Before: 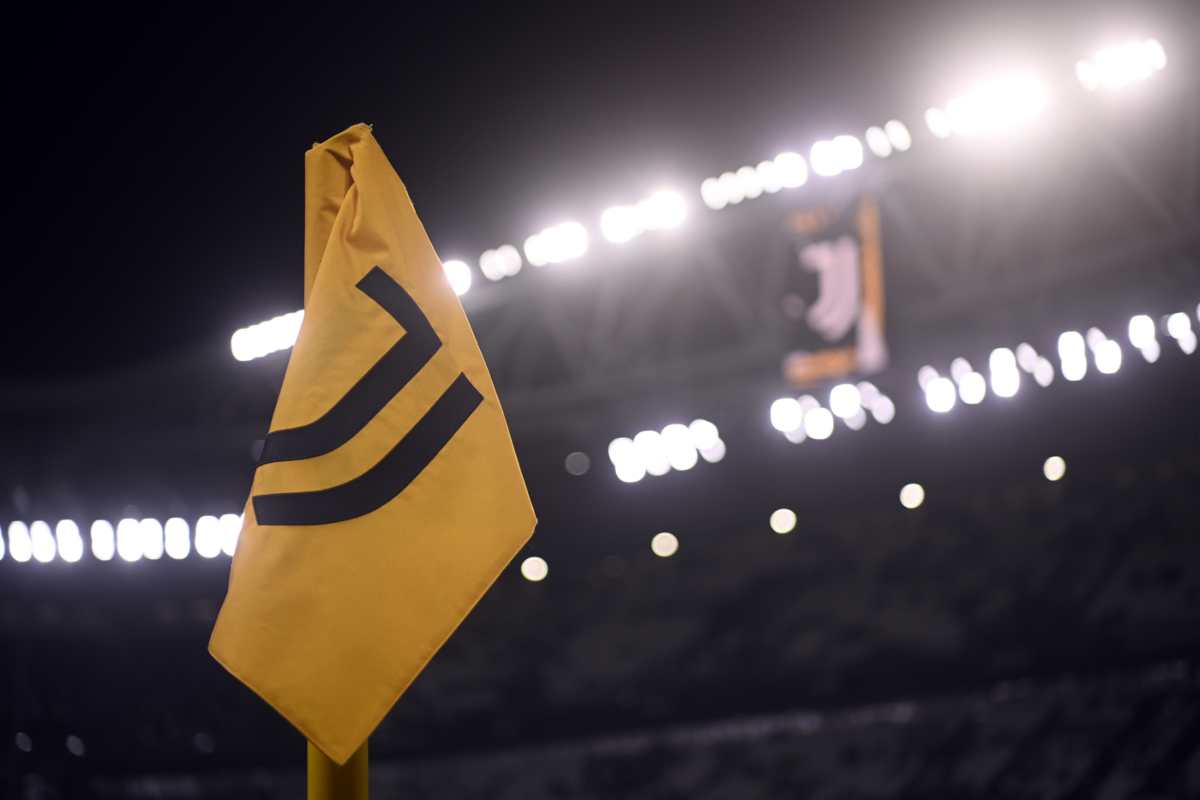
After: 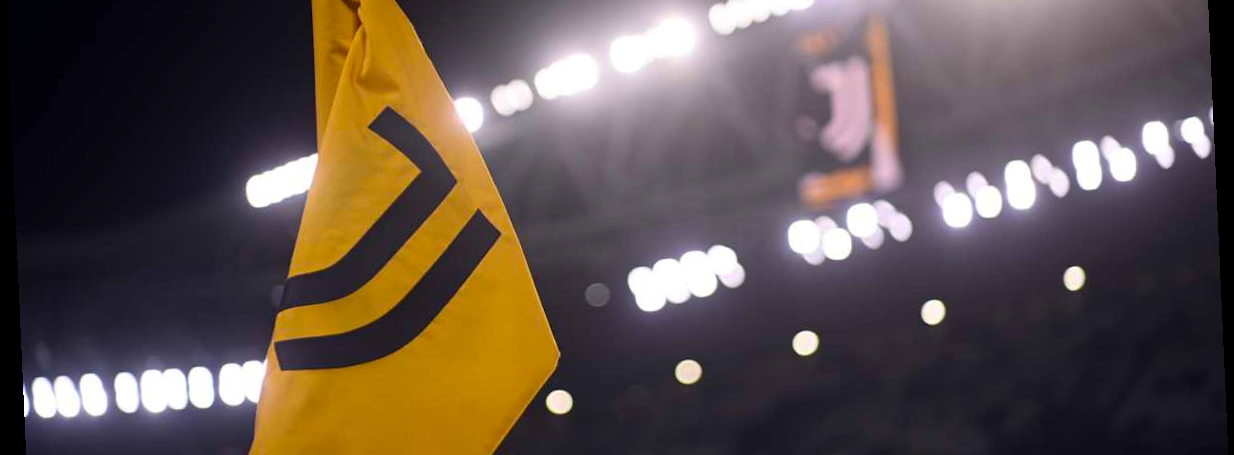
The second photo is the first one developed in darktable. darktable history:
color balance rgb: perceptual saturation grading › global saturation 20%, global vibrance 20%
rotate and perspective: rotation -2.56°, automatic cropping off
crop and rotate: top 23.043%, bottom 23.437%
